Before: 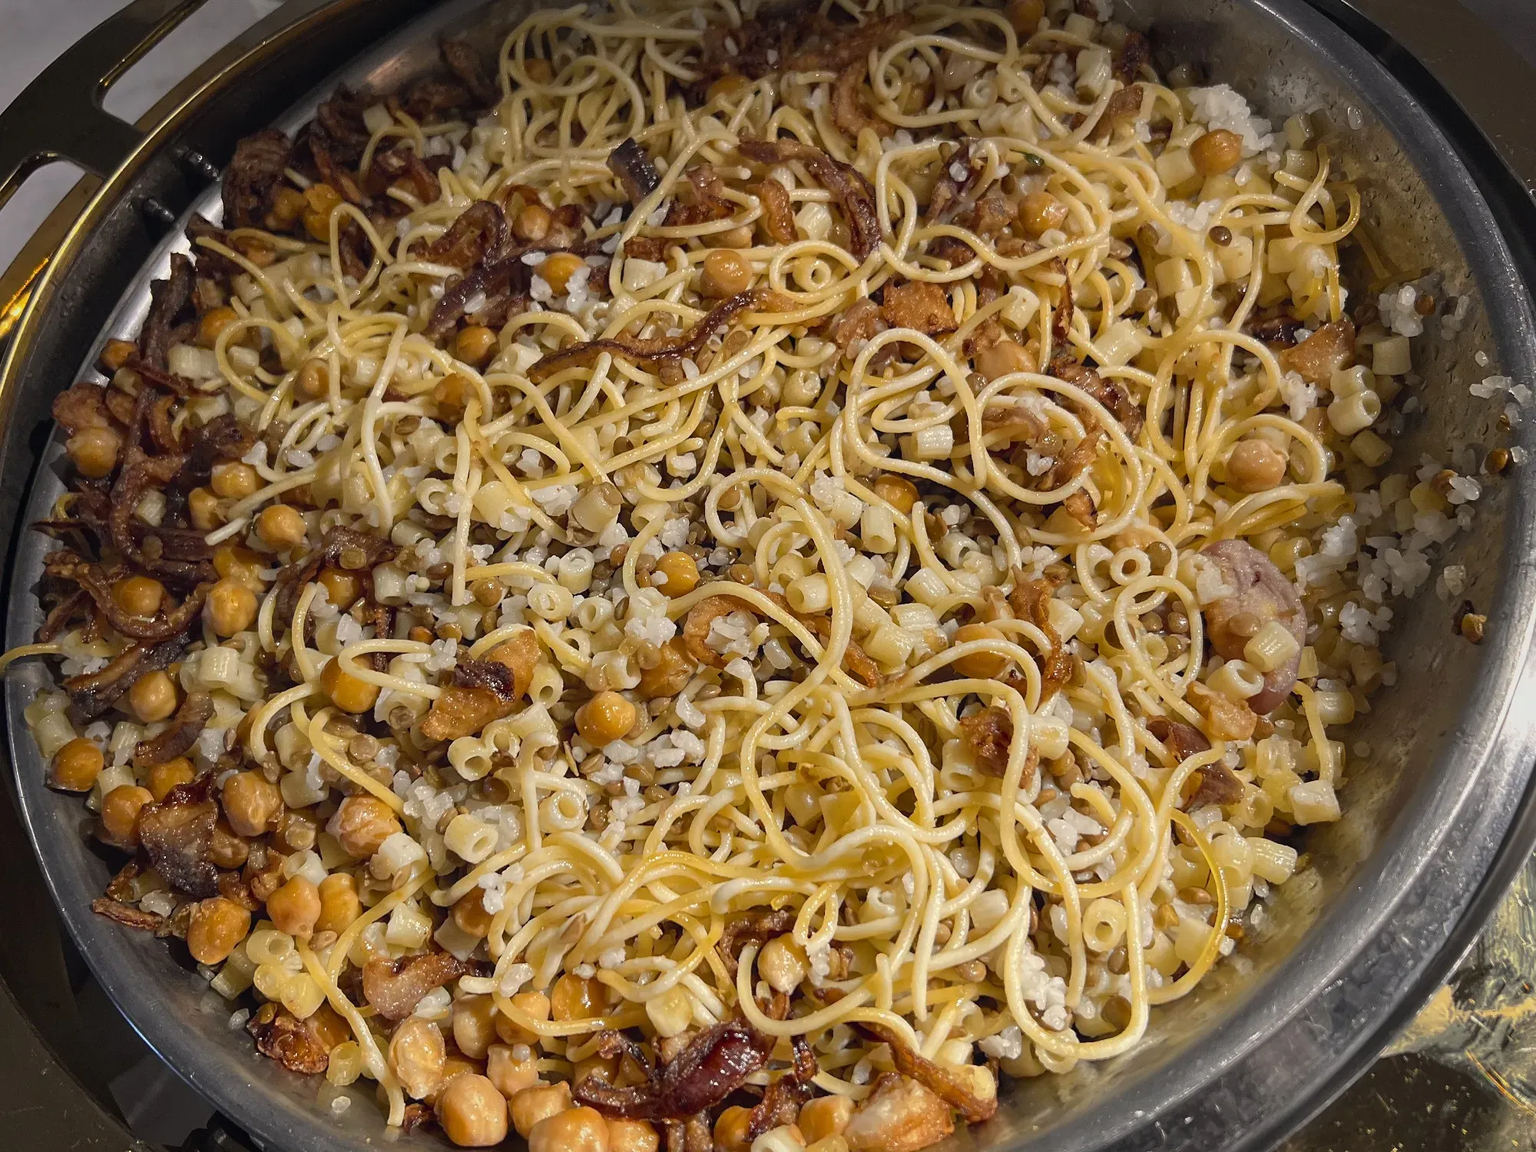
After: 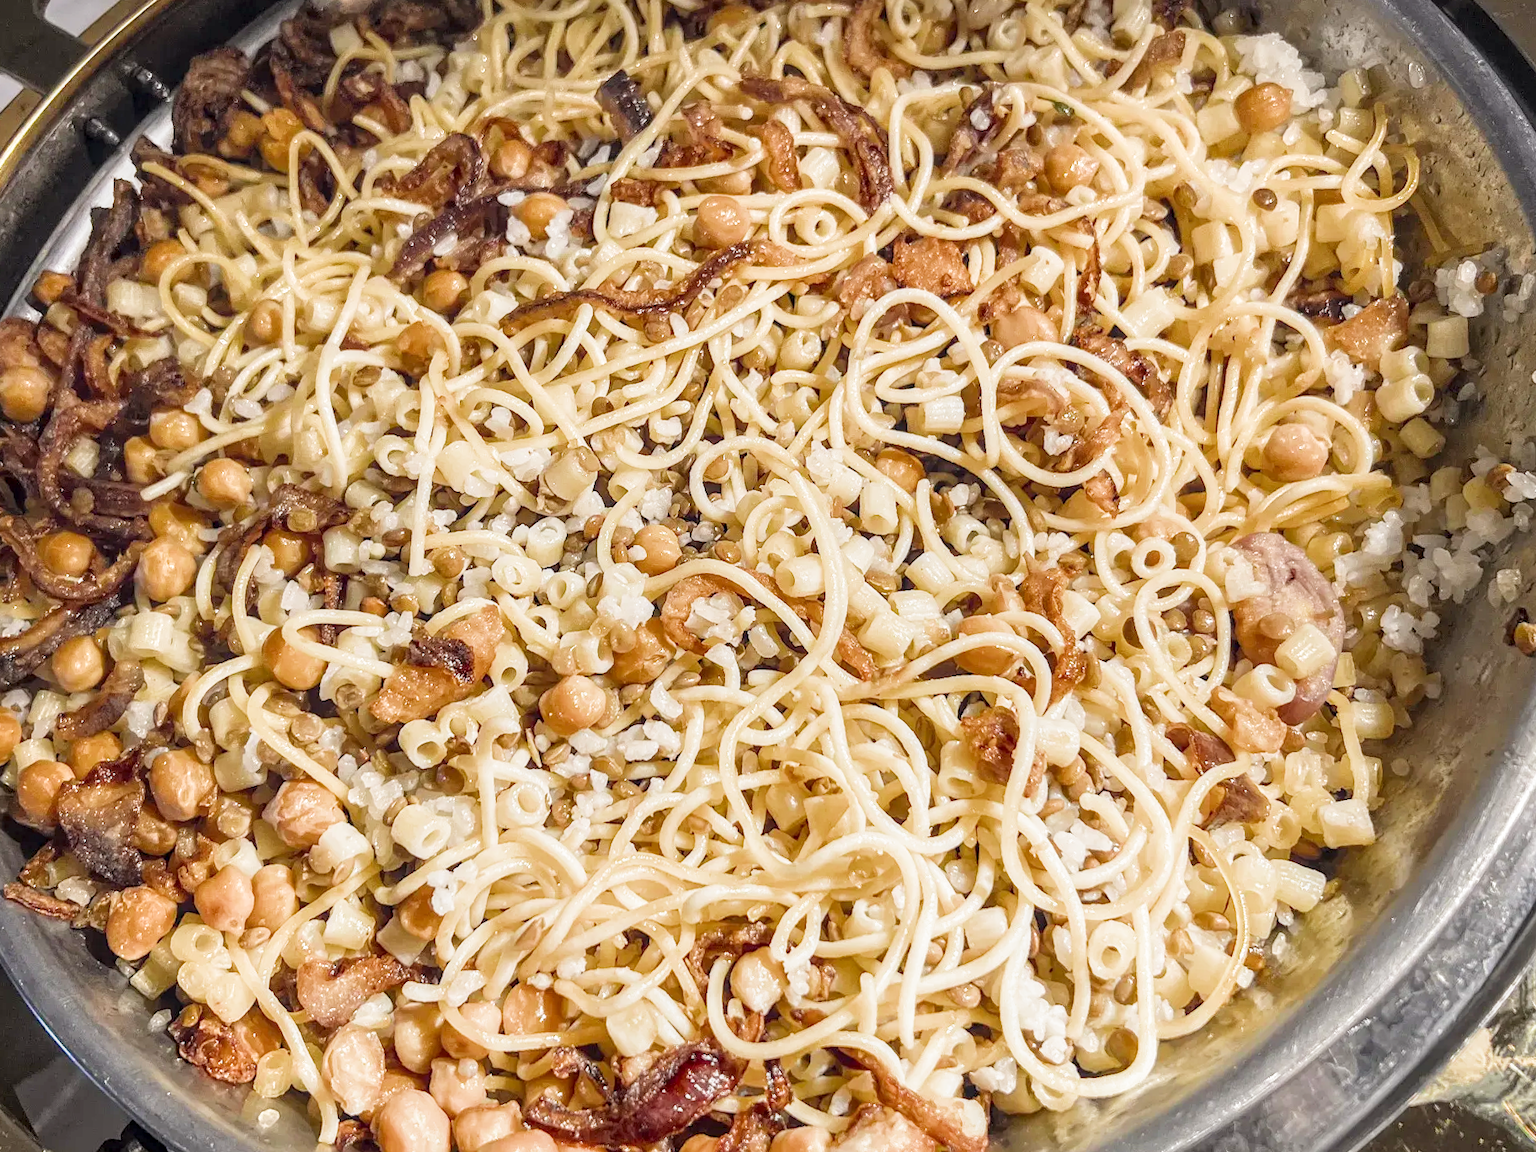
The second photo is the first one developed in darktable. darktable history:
crop and rotate: angle -1.96°, left 3.097%, top 4.154%, right 1.586%, bottom 0.529%
exposure: black level correction 0, exposure 1.45 EV, compensate exposure bias true, compensate highlight preservation false
filmic rgb: black relative exposure -13 EV, threshold 3 EV, target white luminance 85%, hardness 6.3, latitude 42.11%, contrast 0.858, shadows ↔ highlights balance 8.63%, color science v4 (2020), enable highlight reconstruction true
local contrast: highlights 61%, detail 143%, midtone range 0.428
